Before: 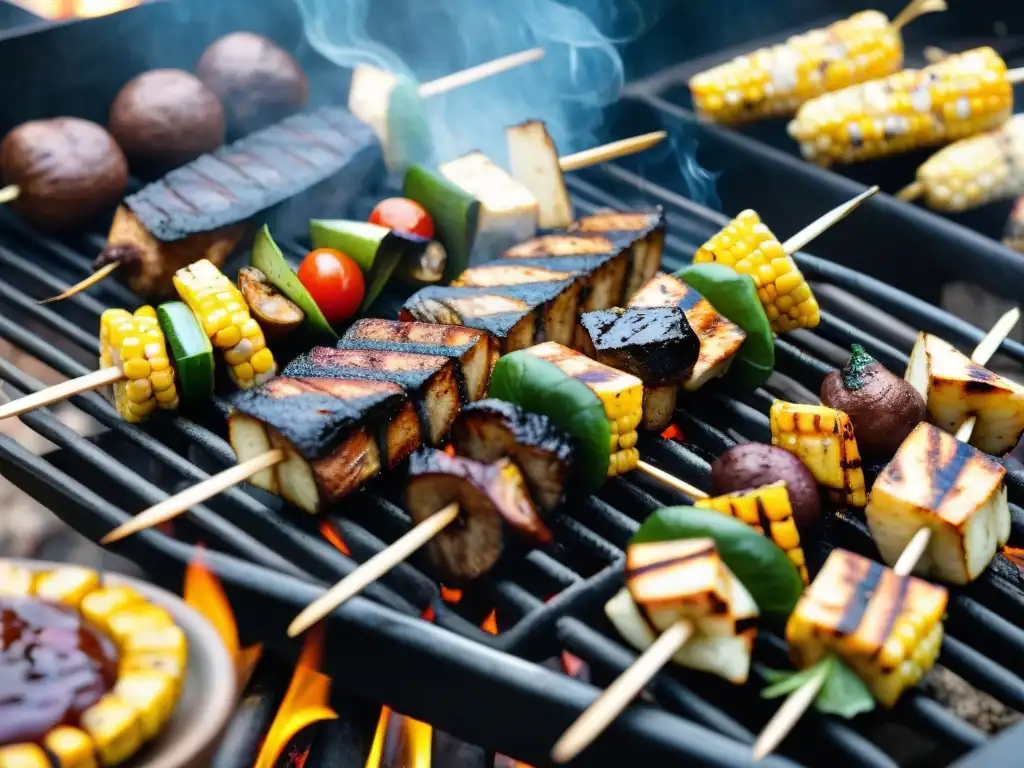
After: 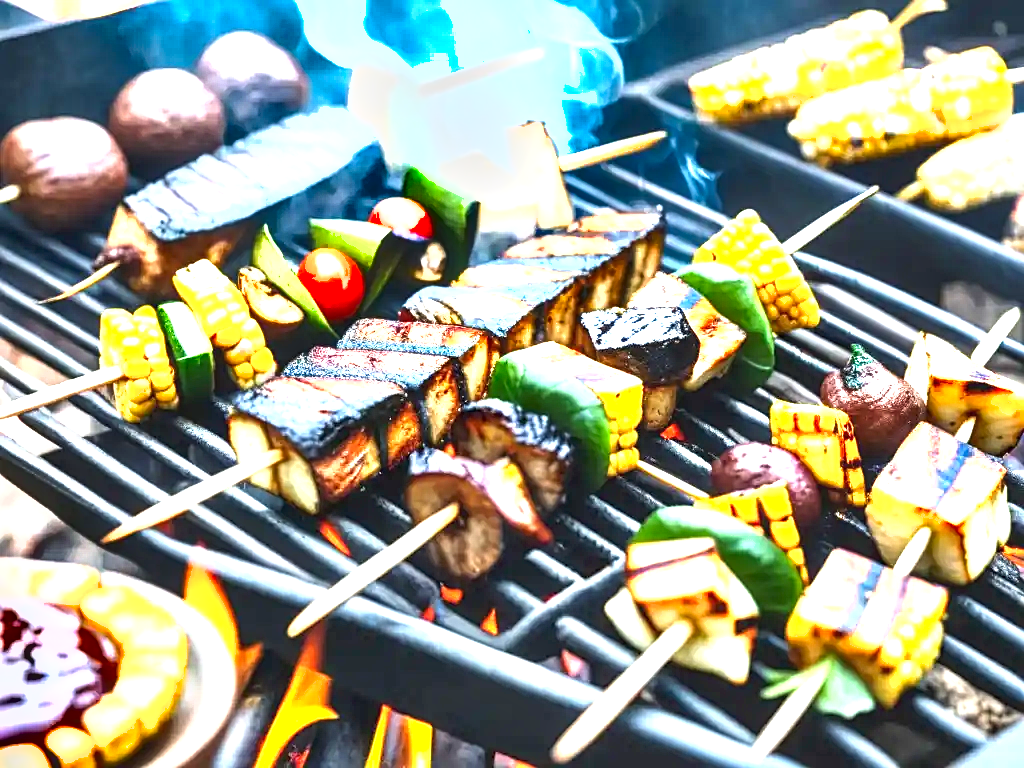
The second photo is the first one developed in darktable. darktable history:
exposure: black level correction 0, exposure 1.998 EV, compensate highlight preservation false
local contrast: on, module defaults
shadows and highlights: low approximation 0.01, soften with gaussian
sharpen: radius 2.519, amount 0.318
